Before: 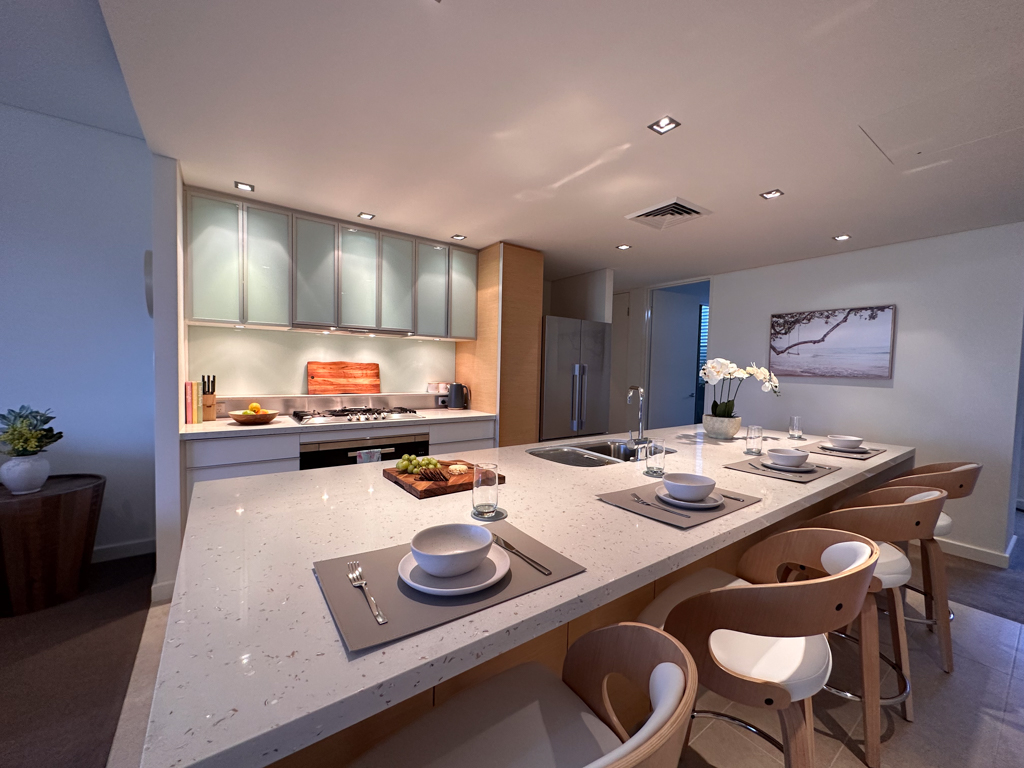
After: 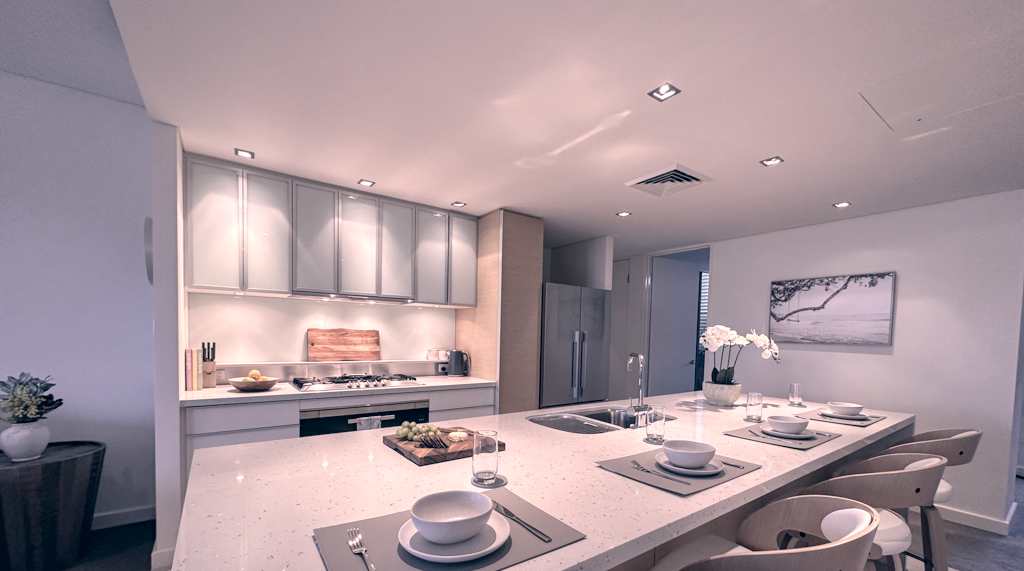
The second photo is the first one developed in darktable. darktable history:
contrast brightness saturation: brightness 0.185, saturation -0.496
crop: top 4.314%, bottom 21.303%
local contrast: on, module defaults
color correction: highlights a* 14.41, highlights b* 5.82, shadows a* -6.09, shadows b* -15.82, saturation 0.827
